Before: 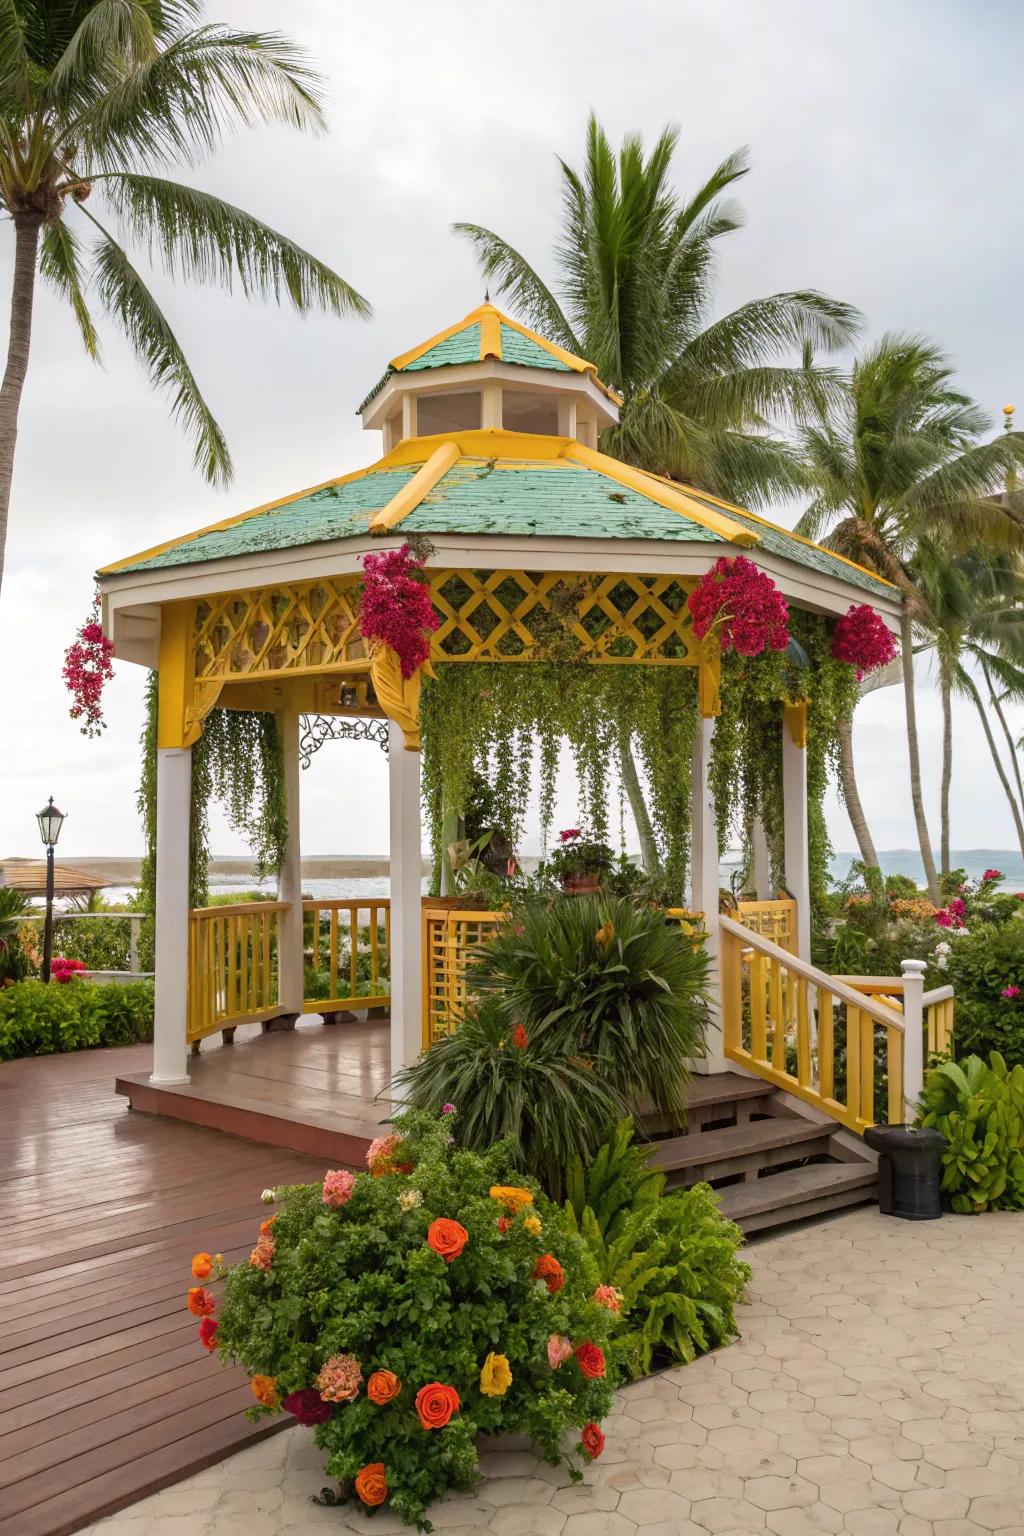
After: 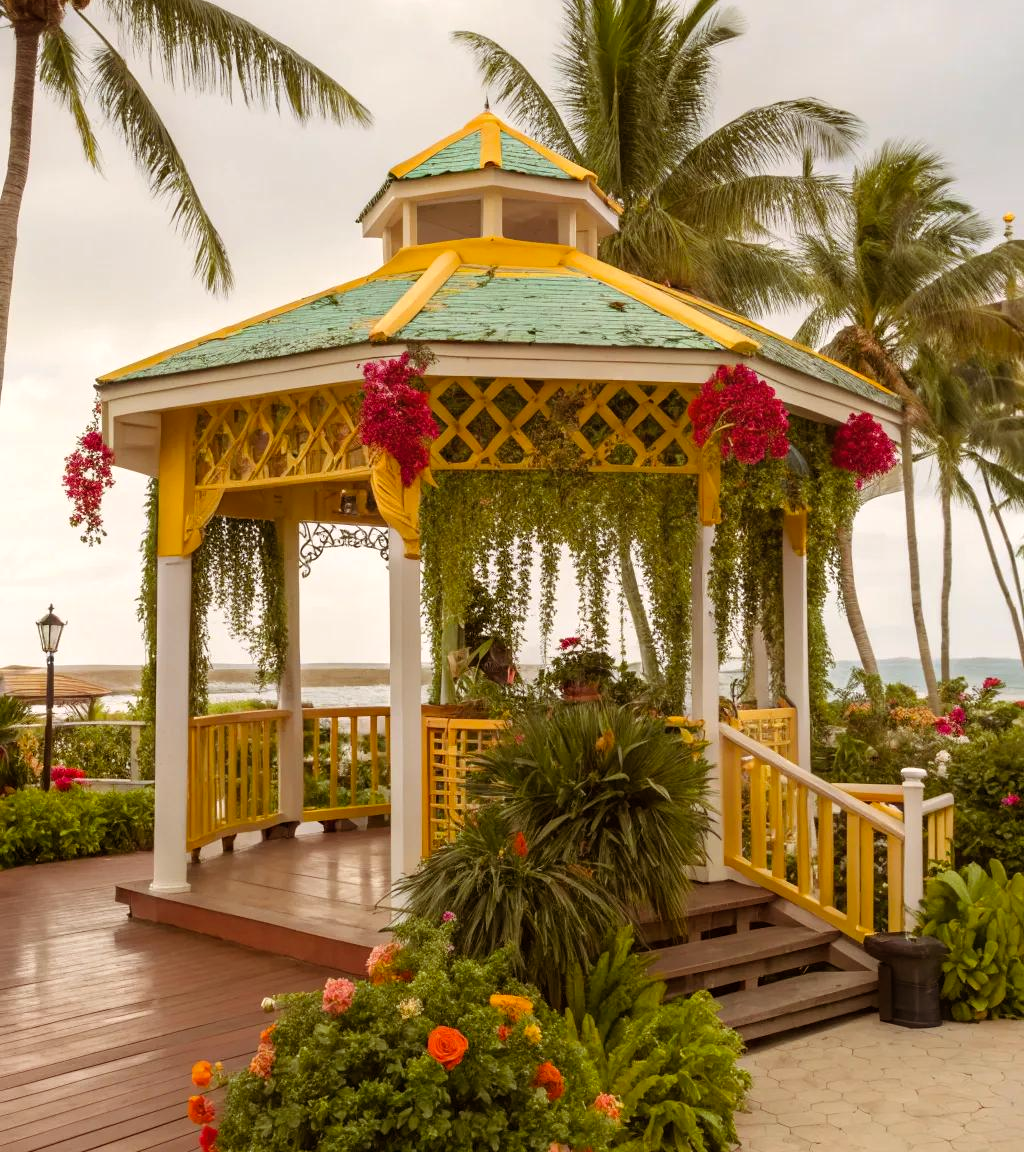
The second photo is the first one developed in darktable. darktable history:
white balance: emerald 1
crop and rotate: top 12.5%, bottom 12.5%
color balance rgb: shadows lift › chroma 4.41%, shadows lift › hue 27°, power › chroma 2.5%, power › hue 70°, highlights gain › chroma 1%, highlights gain › hue 27°, saturation formula JzAzBz (2021)
